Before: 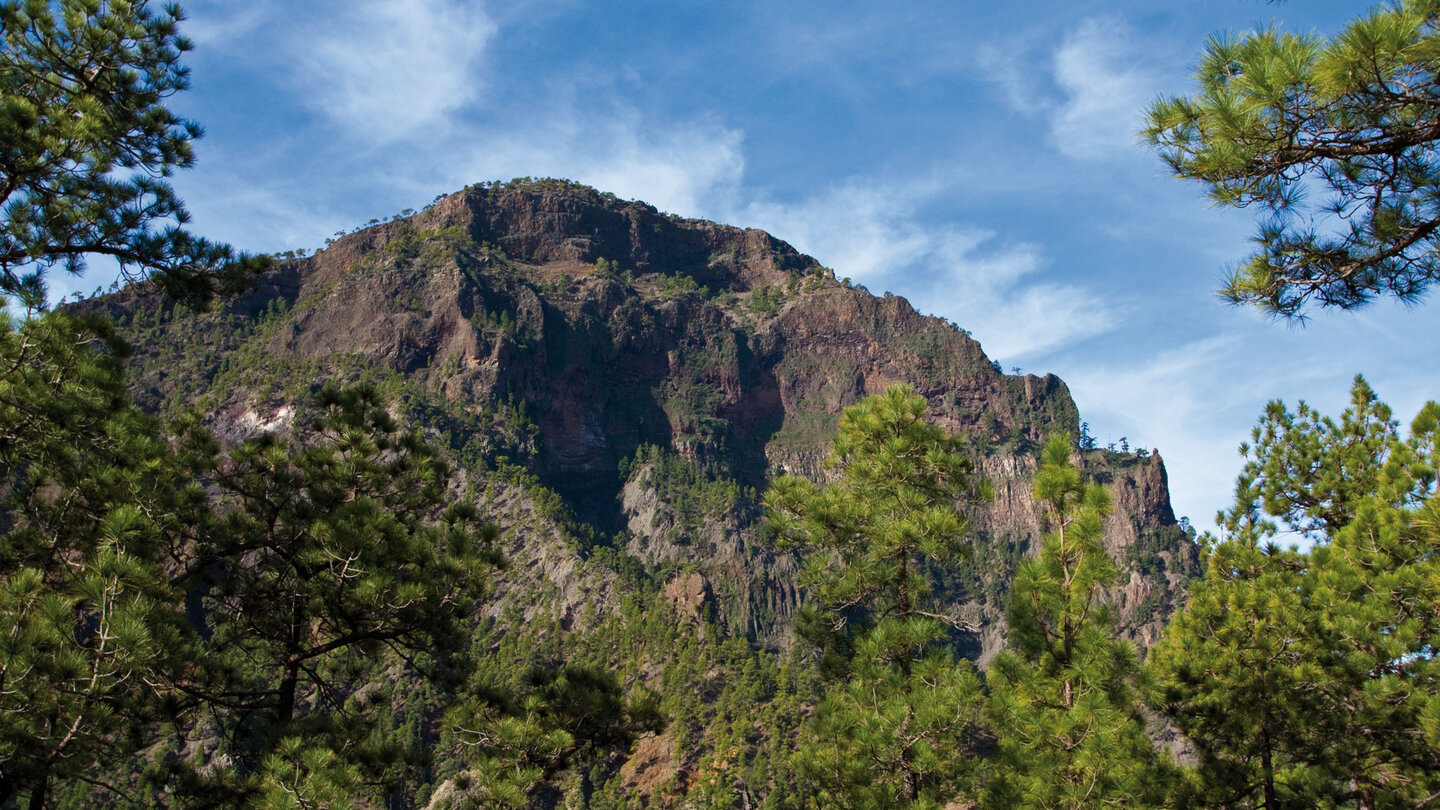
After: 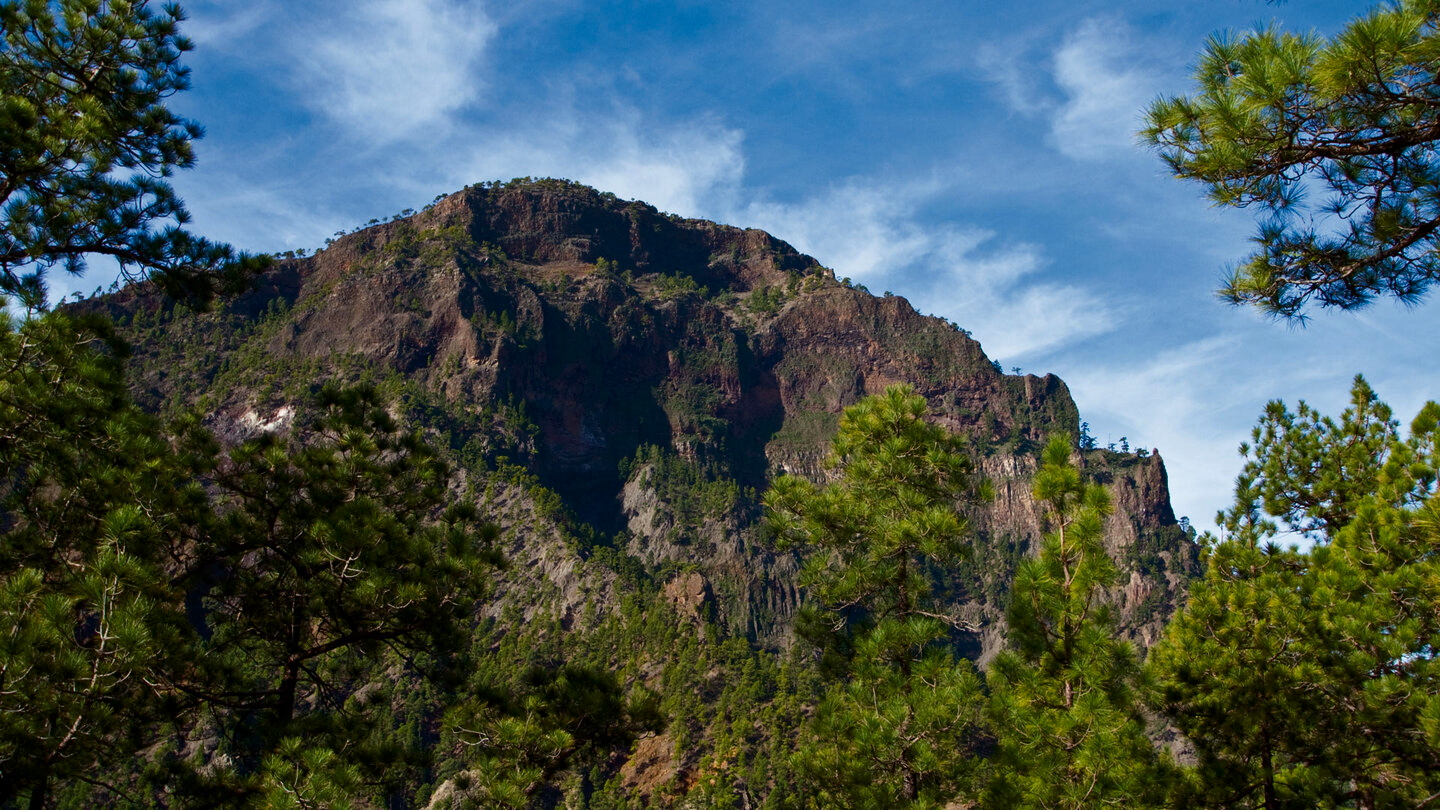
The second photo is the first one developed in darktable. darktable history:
contrast brightness saturation: contrast 0.067, brightness -0.143, saturation 0.107
